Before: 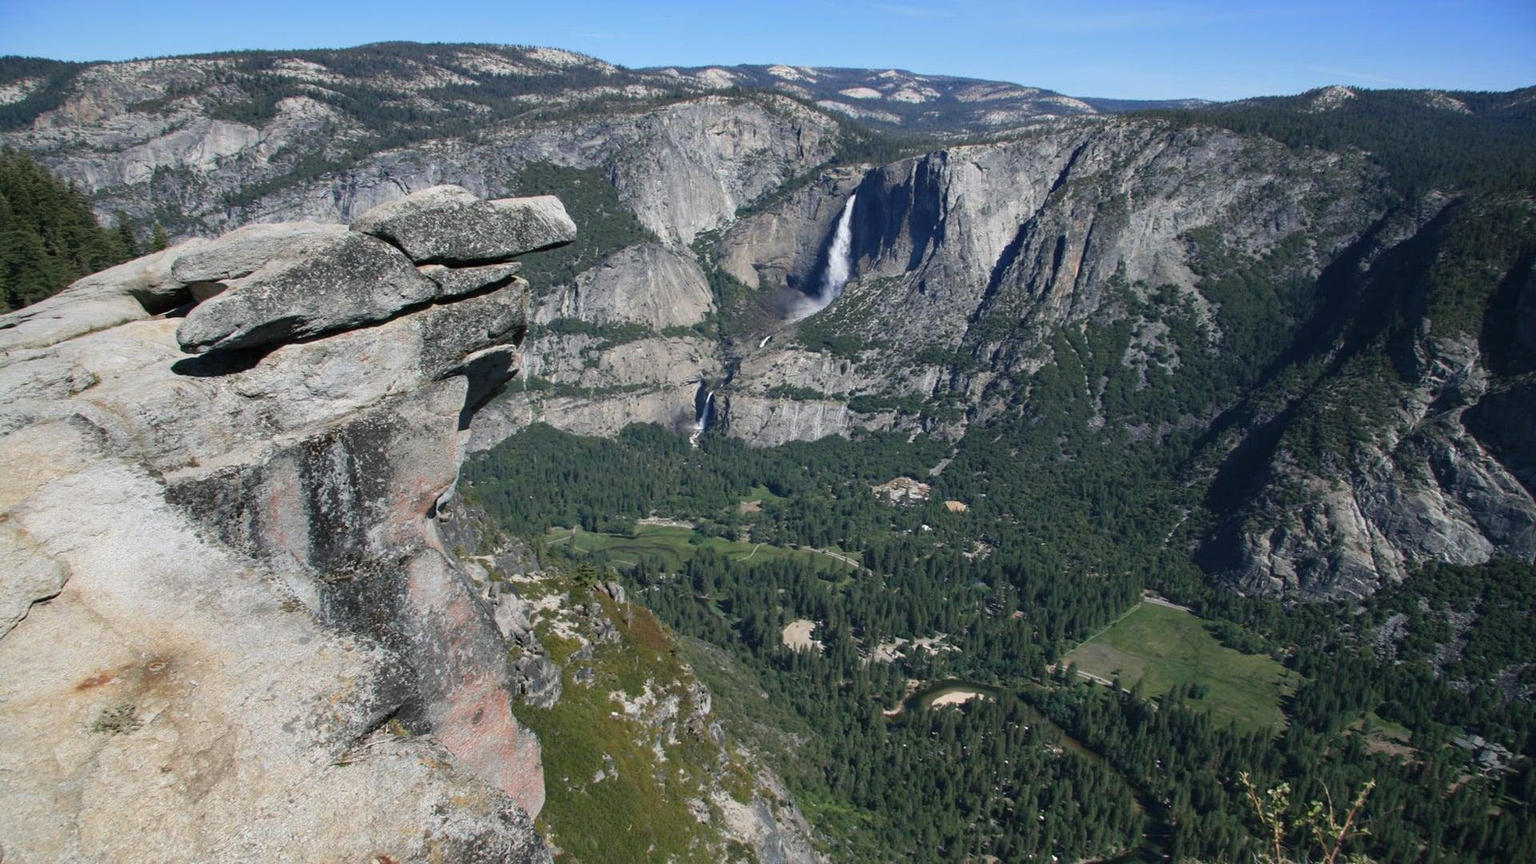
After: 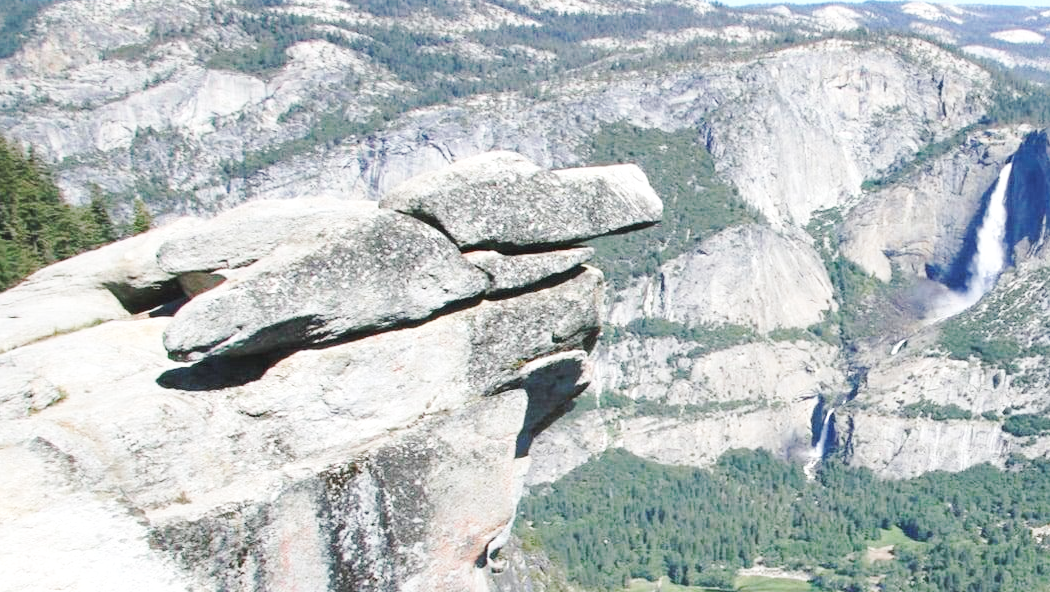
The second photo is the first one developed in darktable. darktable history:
tone equalizer: on, module defaults
crop and rotate: left 3.047%, top 7.509%, right 42.236%, bottom 37.598%
exposure: black level correction 0, exposure 0.7 EV, compensate exposure bias true, compensate highlight preservation false
base curve: curves: ch0 [(0, 0.007) (0.028, 0.063) (0.121, 0.311) (0.46, 0.743) (0.859, 0.957) (1, 1)], preserve colors none
